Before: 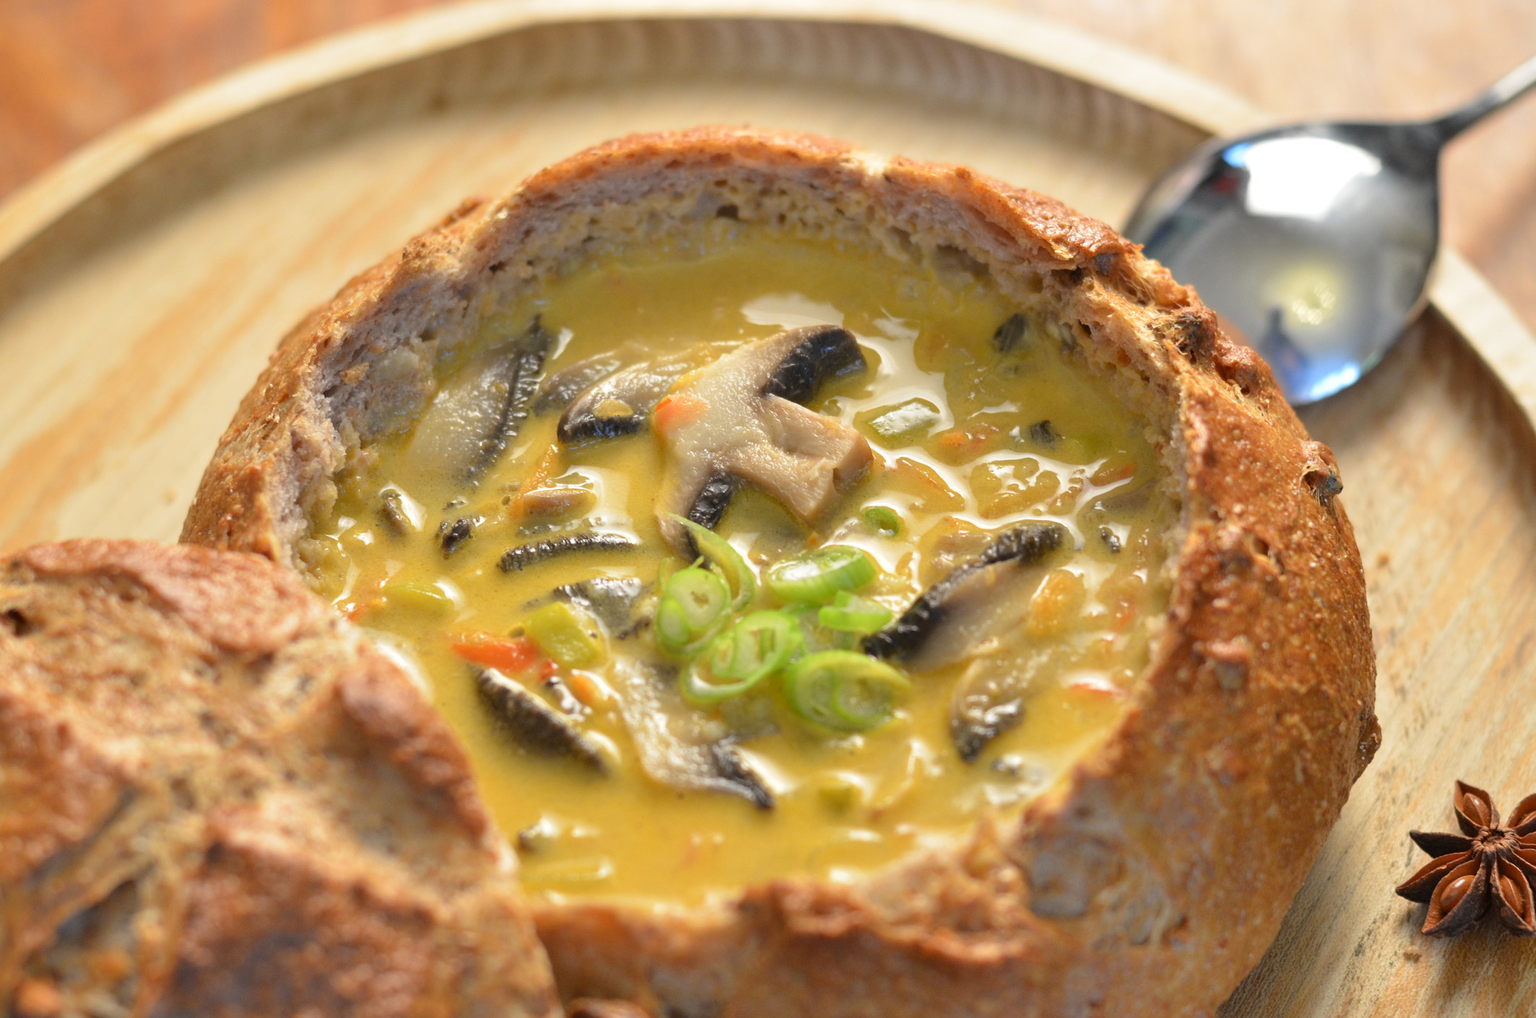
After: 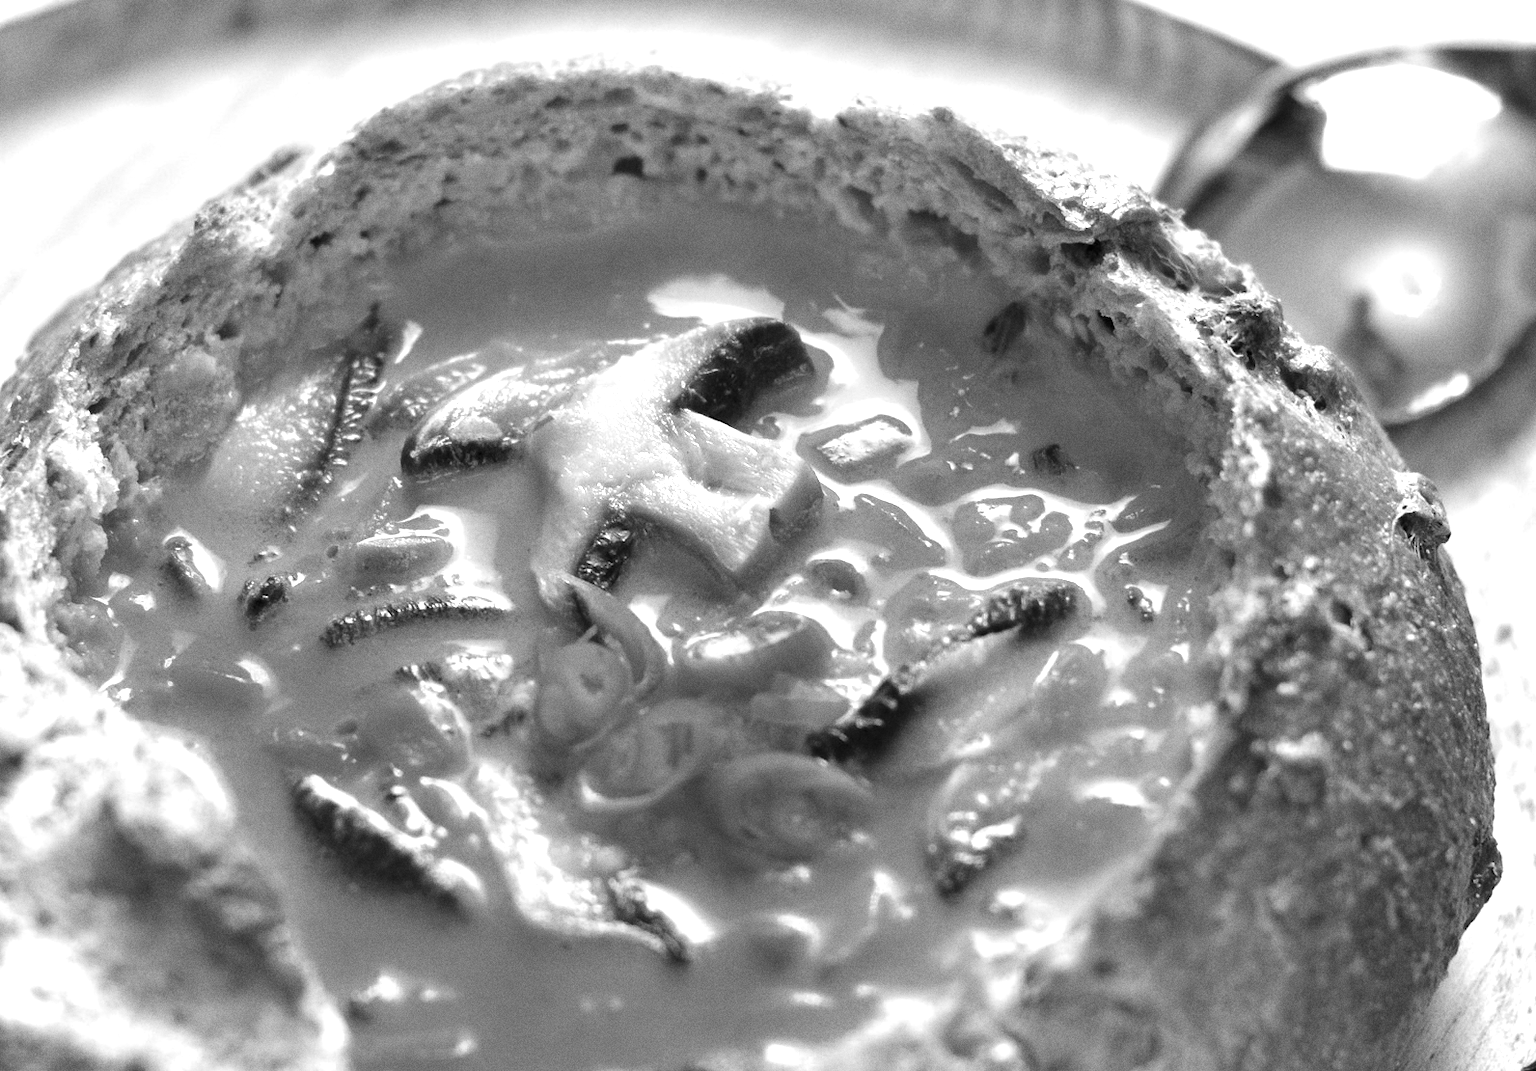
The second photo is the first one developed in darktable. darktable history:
contrast brightness saturation: contrast 0.07, brightness -0.13, saturation 0.06
color balance rgb: shadows lift › luminance -21.66%, shadows lift › chroma 6.57%, shadows lift › hue 270°, power › chroma 0.68%, power › hue 60°, highlights gain › luminance 6.08%, highlights gain › chroma 1.33%, highlights gain › hue 90°, global offset › luminance -0.87%, perceptual saturation grading › global saturation 26.86%, perceptual saturation grading › highlights -28.39%, perceptual saturation grading › mid-tones 15.22%, perceptual saturation grading › shadows 33.98%, perceptual brilliance grading › highlights 10%, perceptual brilliance grading › mid-tones 5%
crop: left 16.768%, top 8.653%, right 8.362%, bottom 12.485%
color correction: highlights a* -39.68, highlights b* -40, shadows a* -40, shadows b* -40, saturation -3
grain: on, module defaults
monochrome: a -6.99, b 35.61, size 1.4
exposure: black level correction 0, exposure 0.9 EV, compensate exposure bias true, compensate highlight preservation false
